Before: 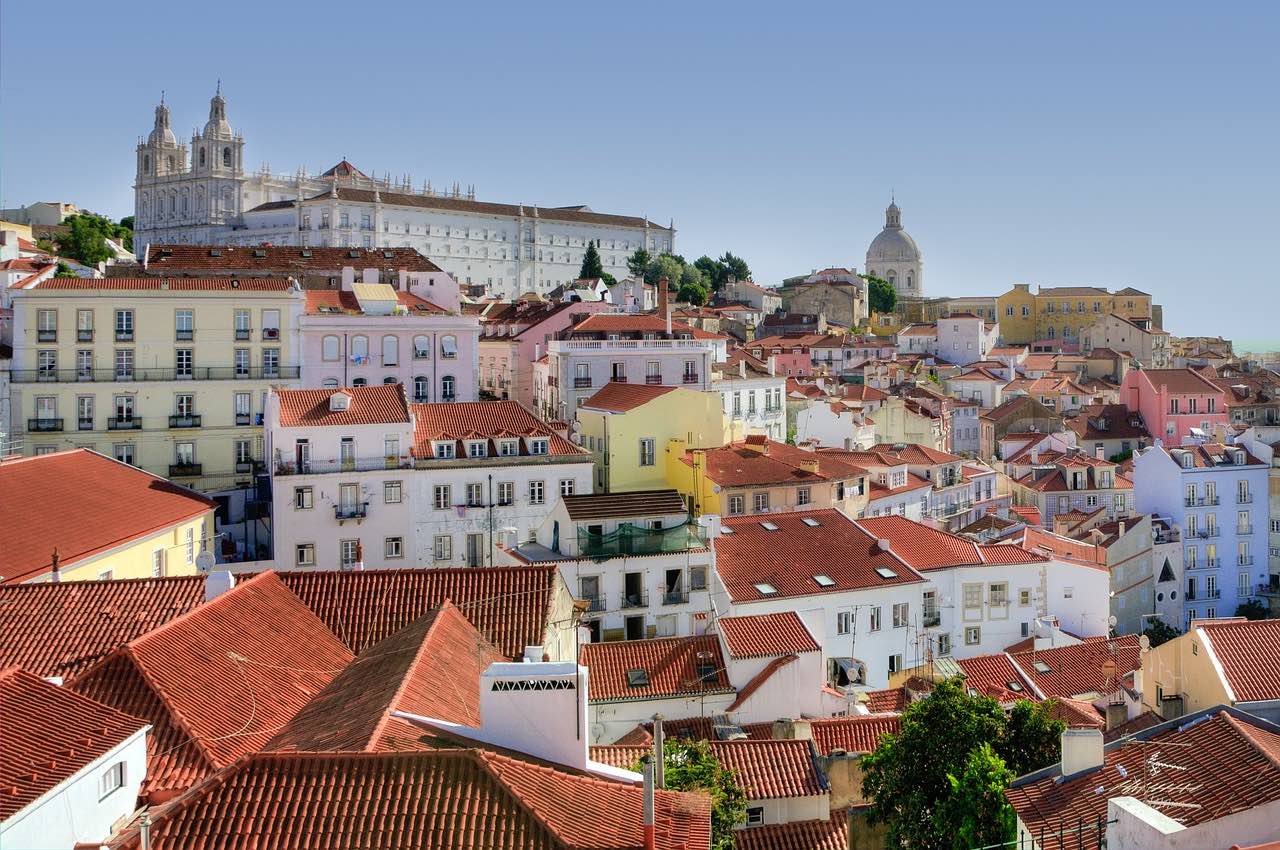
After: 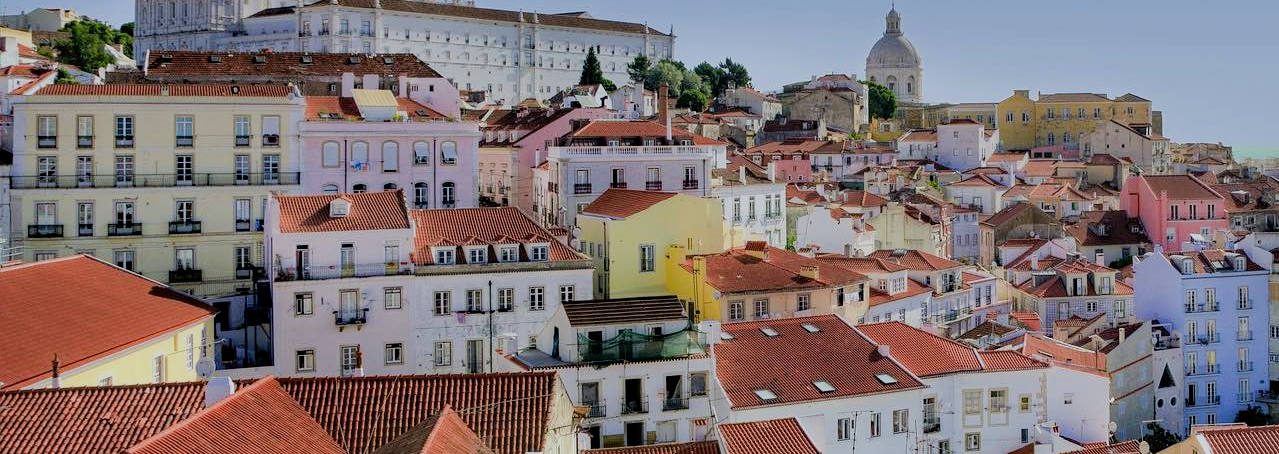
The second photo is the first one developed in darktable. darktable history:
haze removal: strength 0.29, distance 0.25, compatibility mode true, adaptive false
white balance: red 0.976, blue 1.04
crop and rotate: top 23.043%, bottom 23.437%
filmic rgb: black relative exposure -7.65 EV, white relative exposure 4.56 EV, hardness 3.61
